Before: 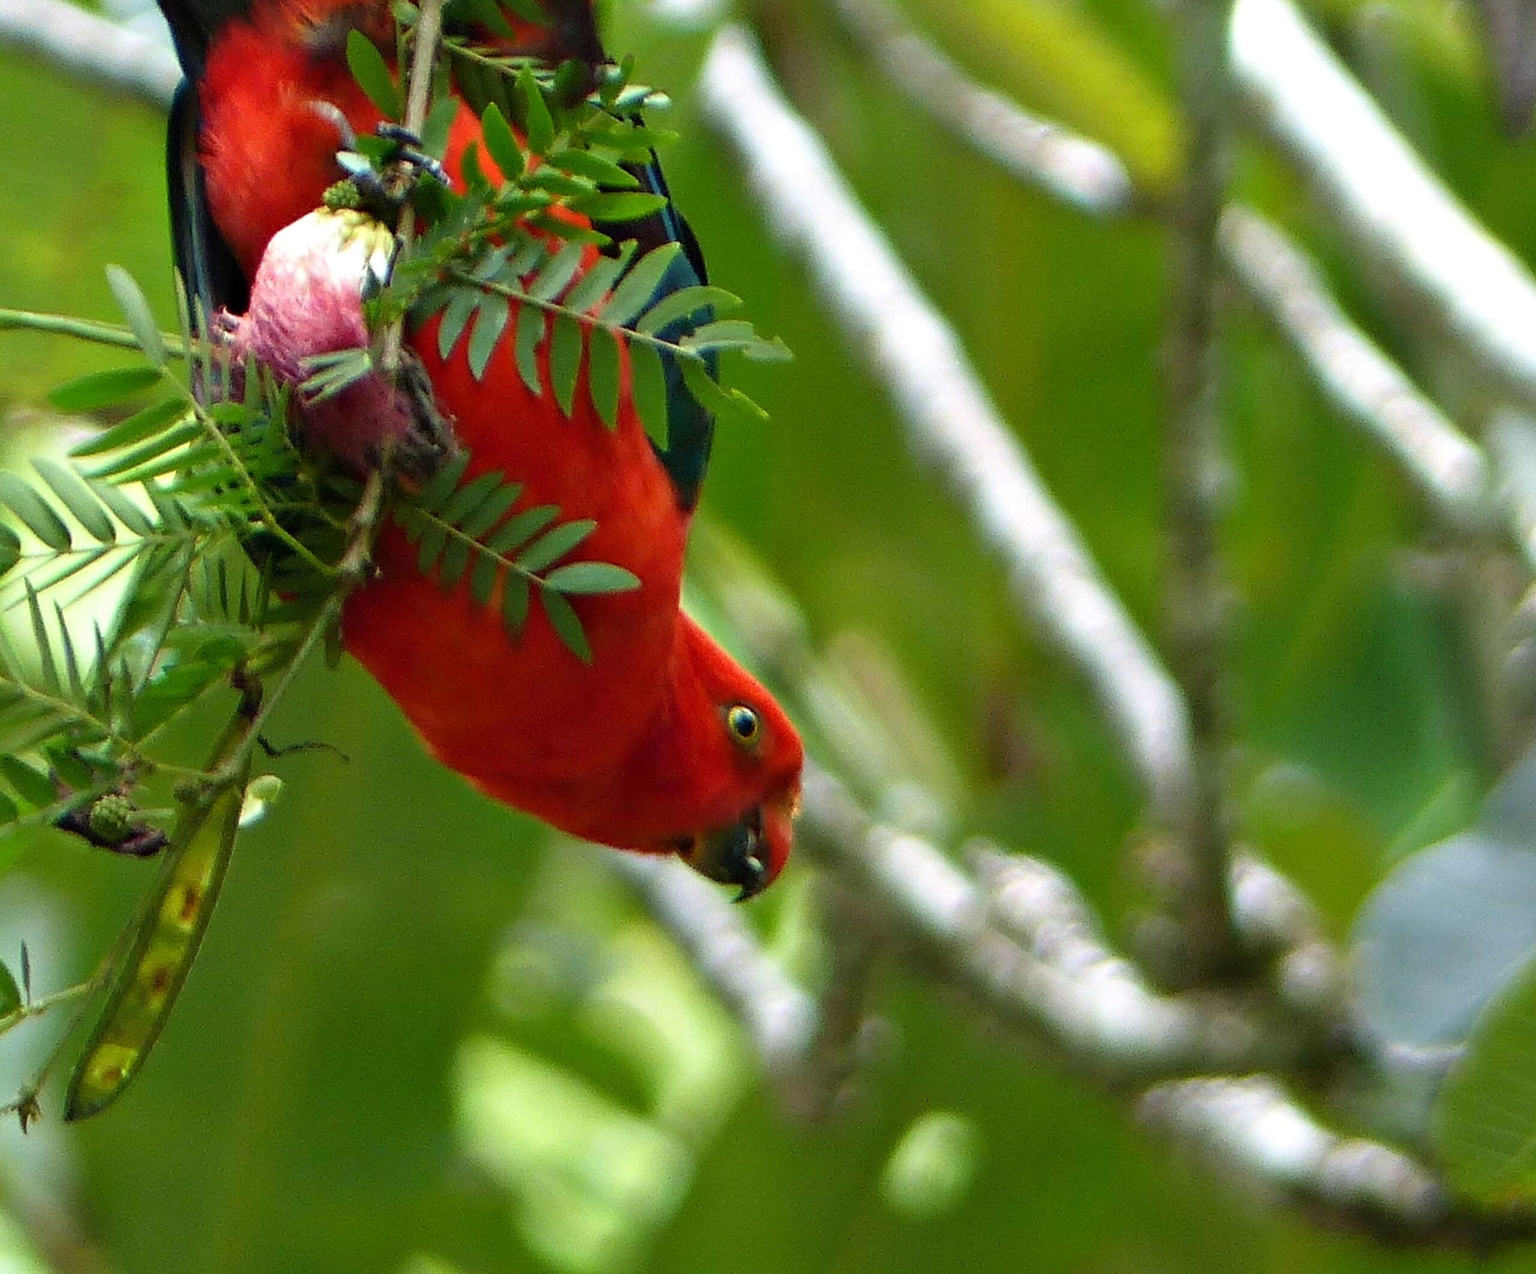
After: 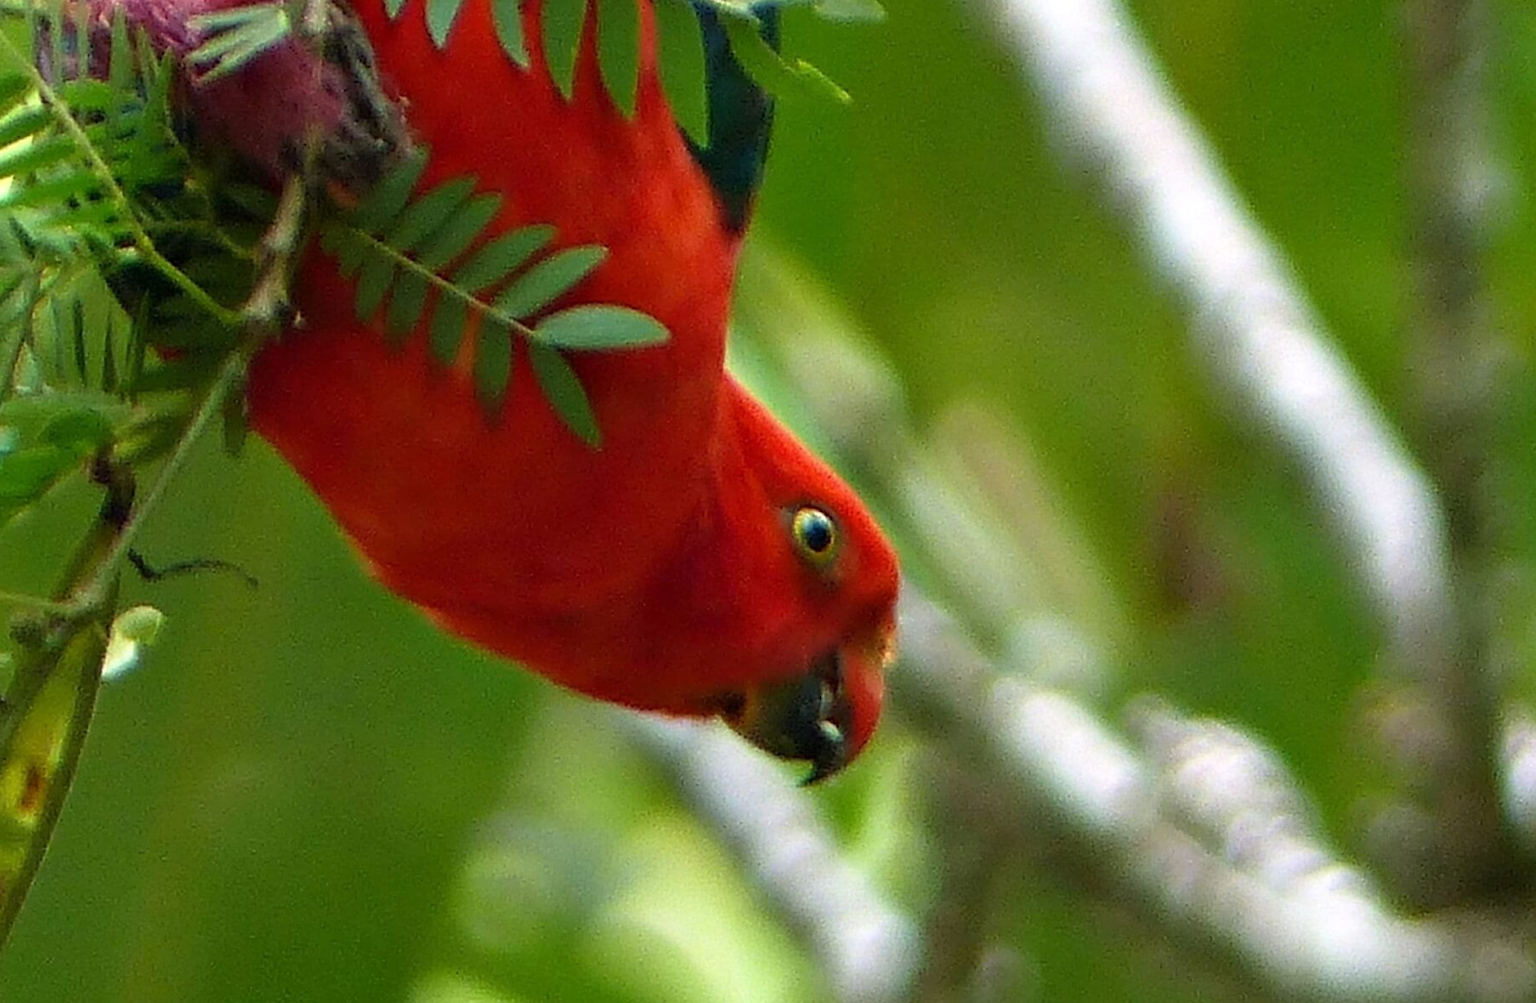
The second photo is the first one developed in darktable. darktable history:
crop: left 10.893%, top 27.195%, right 18.302%, bottom 17.028%
